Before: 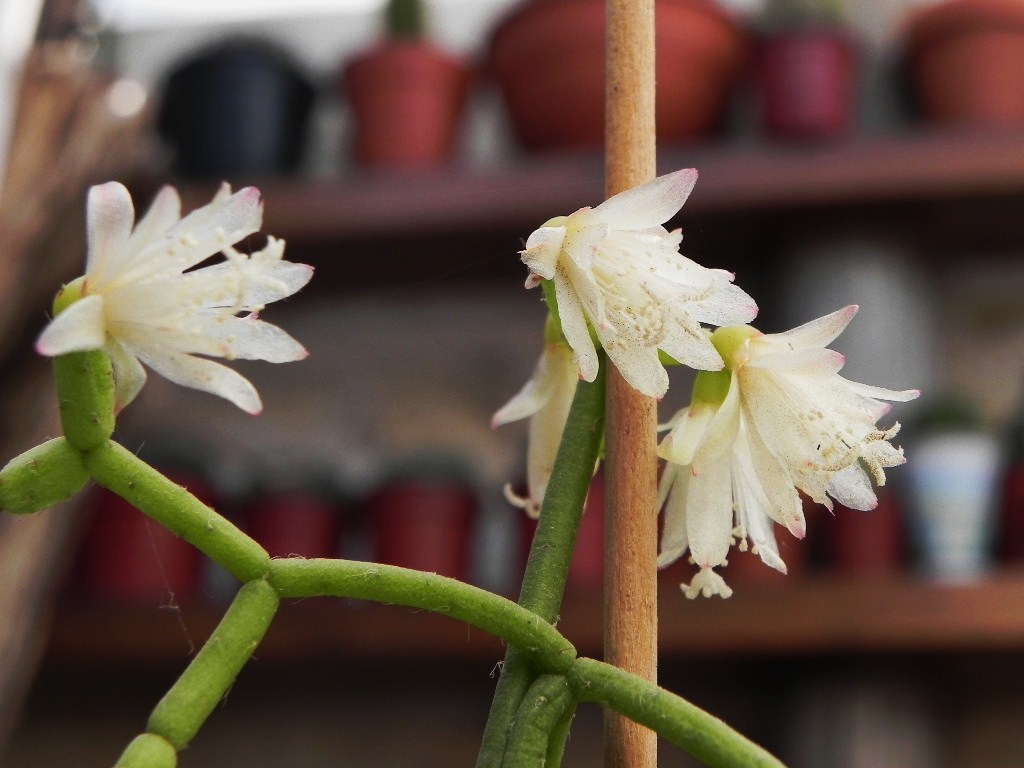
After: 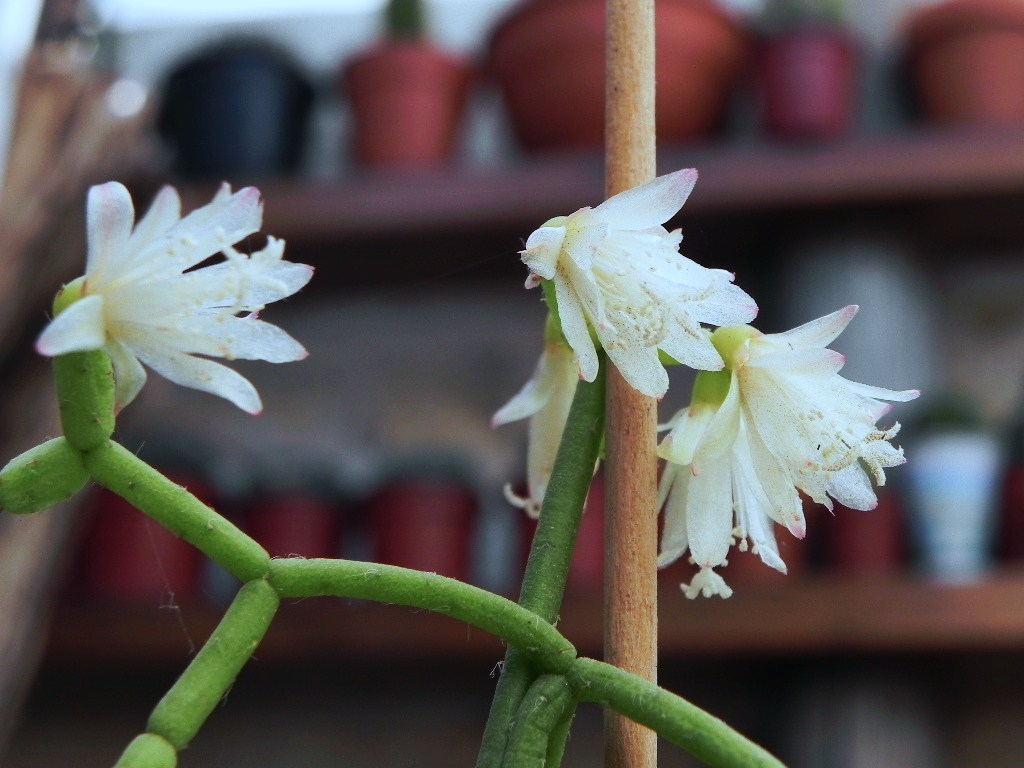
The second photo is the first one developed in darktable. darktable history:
color calibration: illuminant as shot in camera, x 0.385, y 0.38, temperature 3929.6 K
